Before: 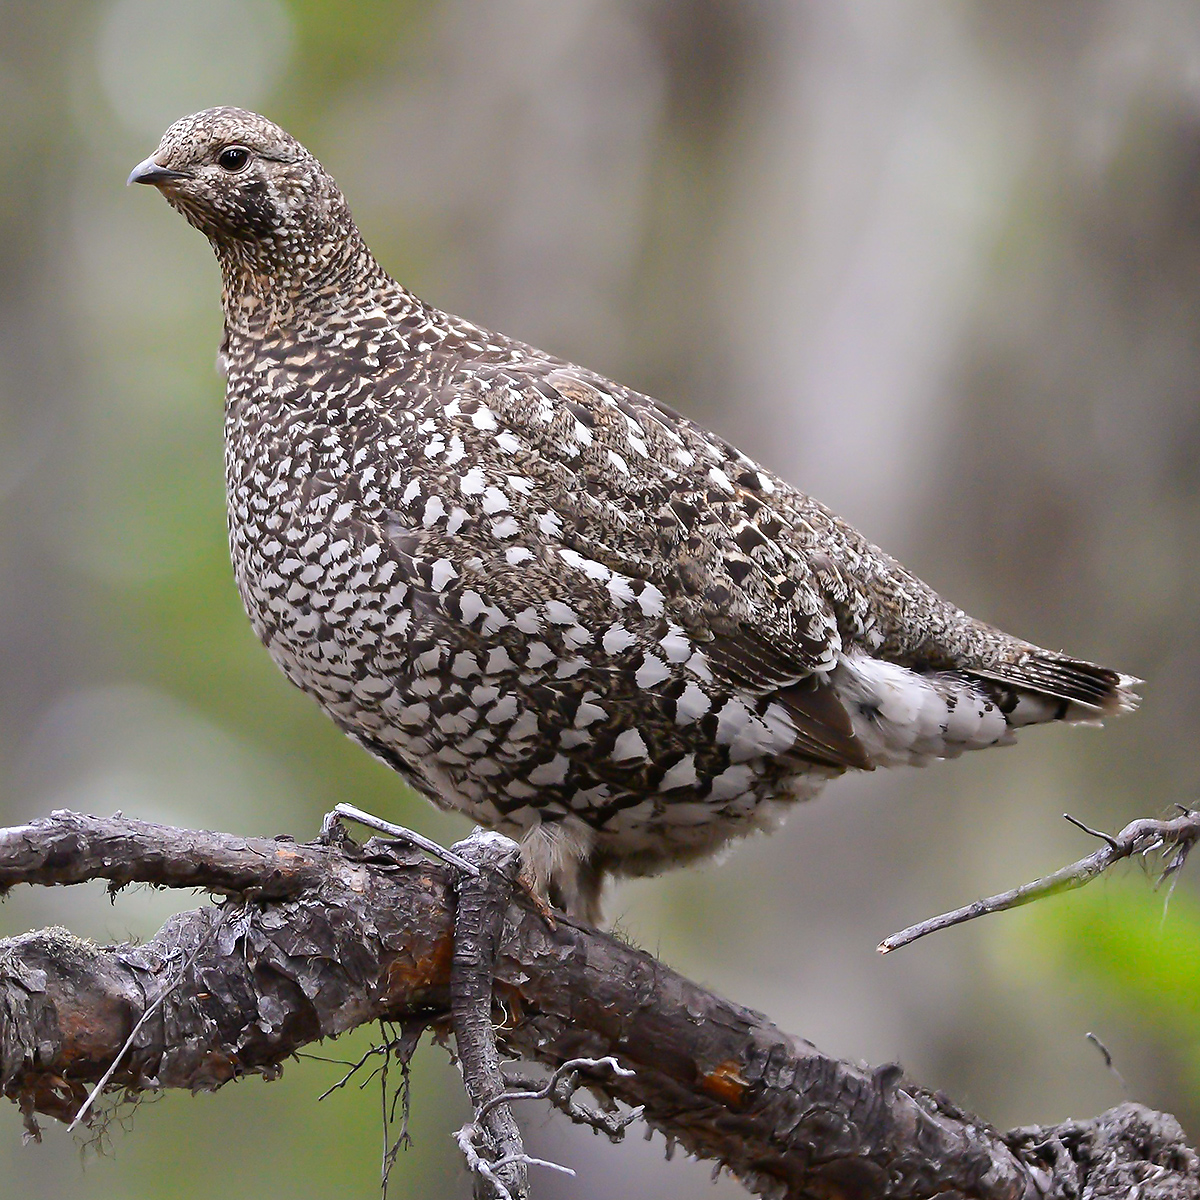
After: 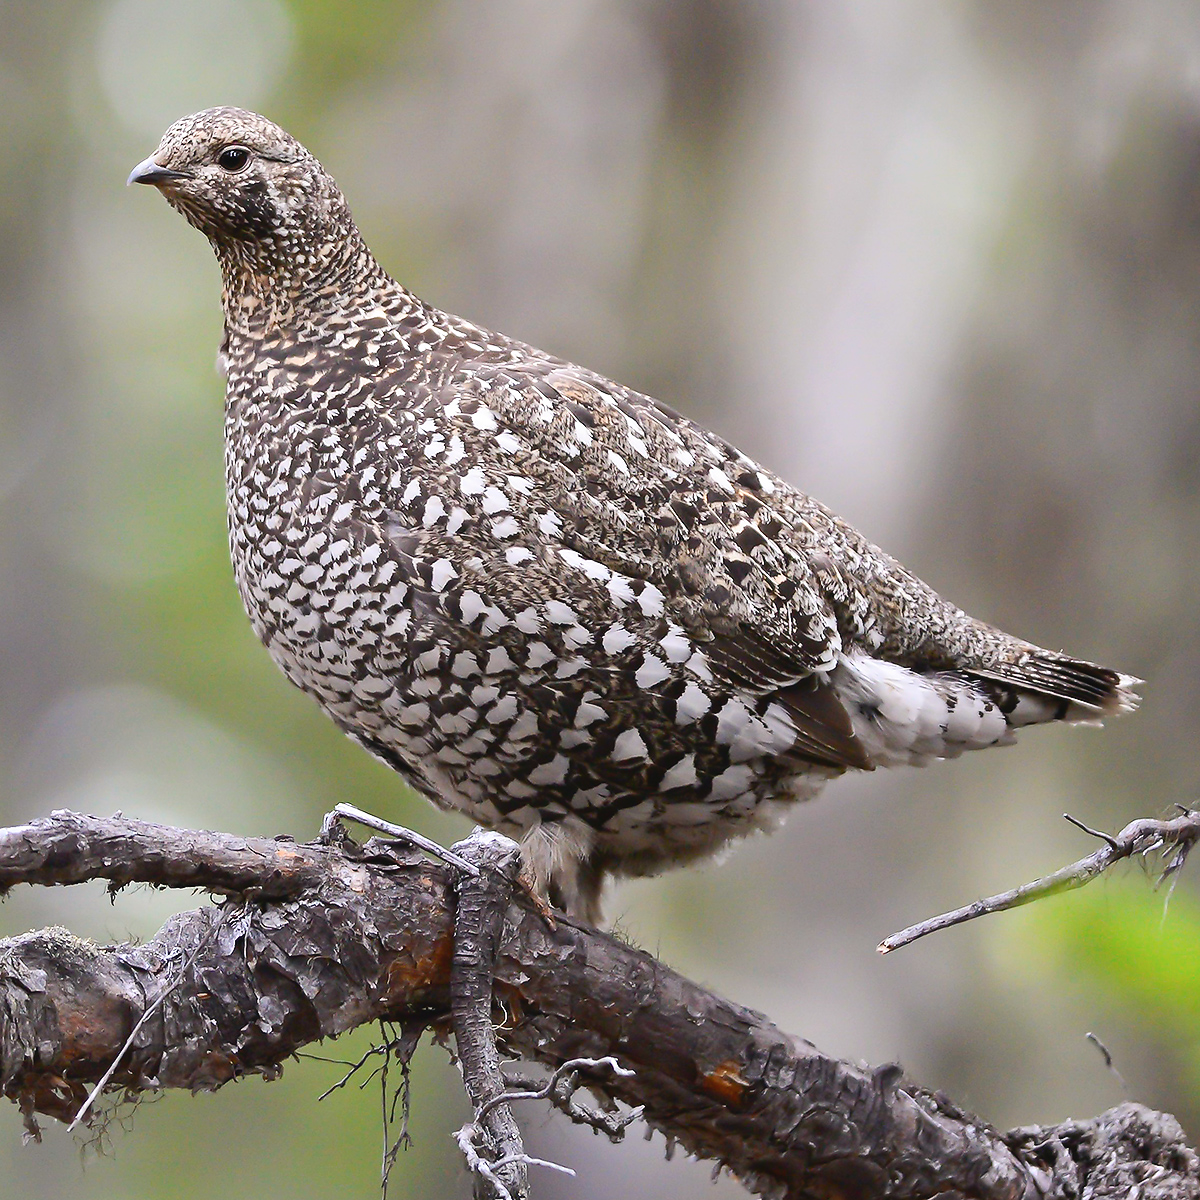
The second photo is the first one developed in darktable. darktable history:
tone curve: curves: ch0 [(0, 0.028) (0.138, 0.156) (0.468, 0.516) (0.754, 0.823) (1, 1)], color space Lab, independent channels, preserve colors none
